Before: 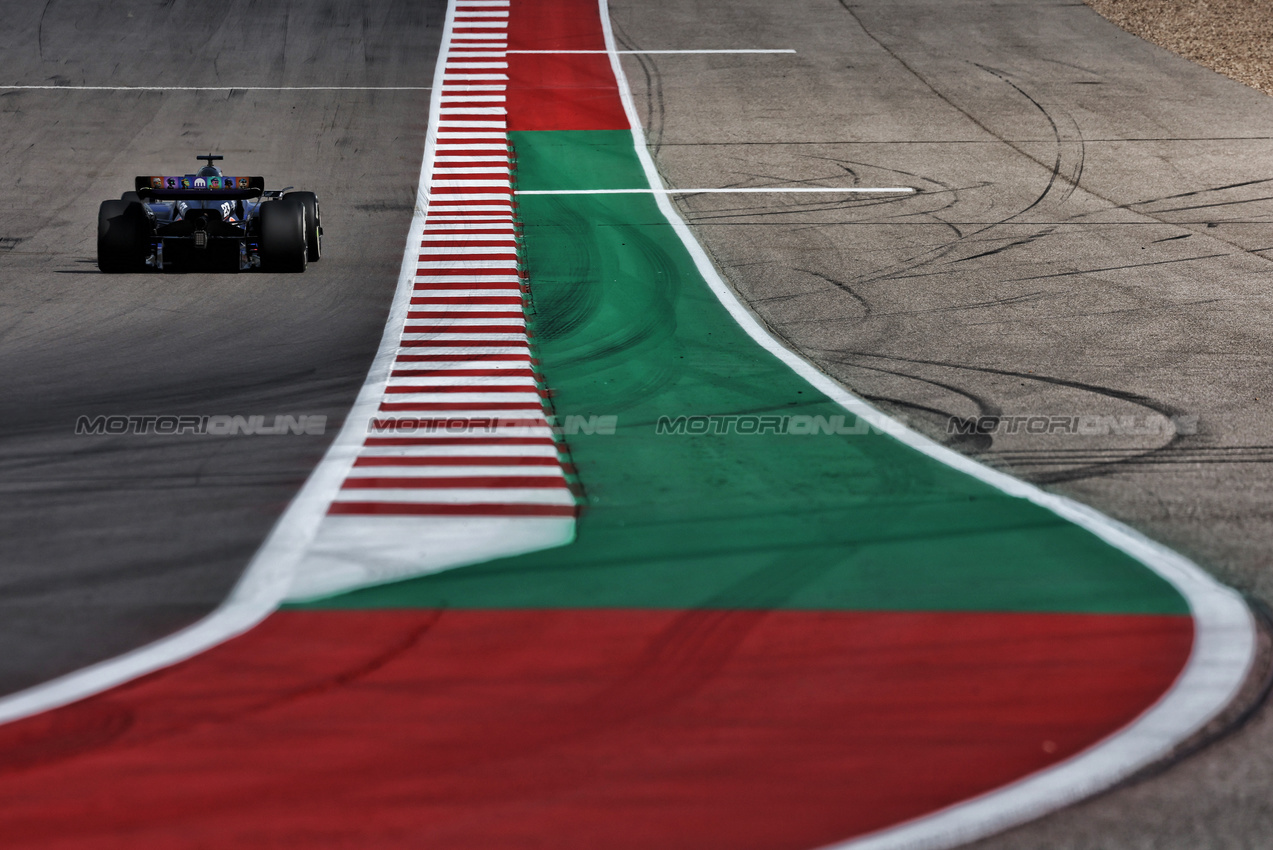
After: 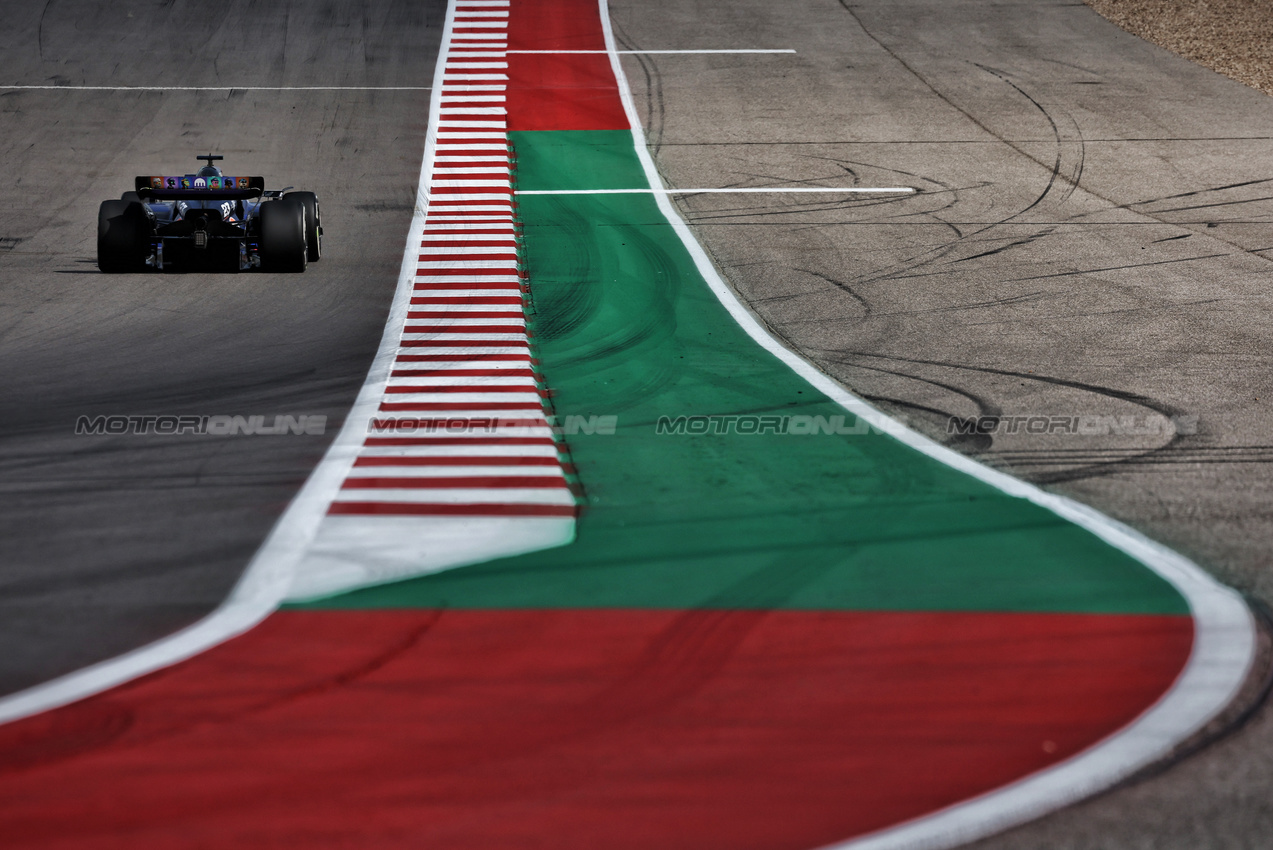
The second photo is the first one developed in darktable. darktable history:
vignetting: fall-off start 85.1%, fall-off radius 80.41%, brightness -0.599, saturation 0.003, width/height ratio 1.223, unbound false
